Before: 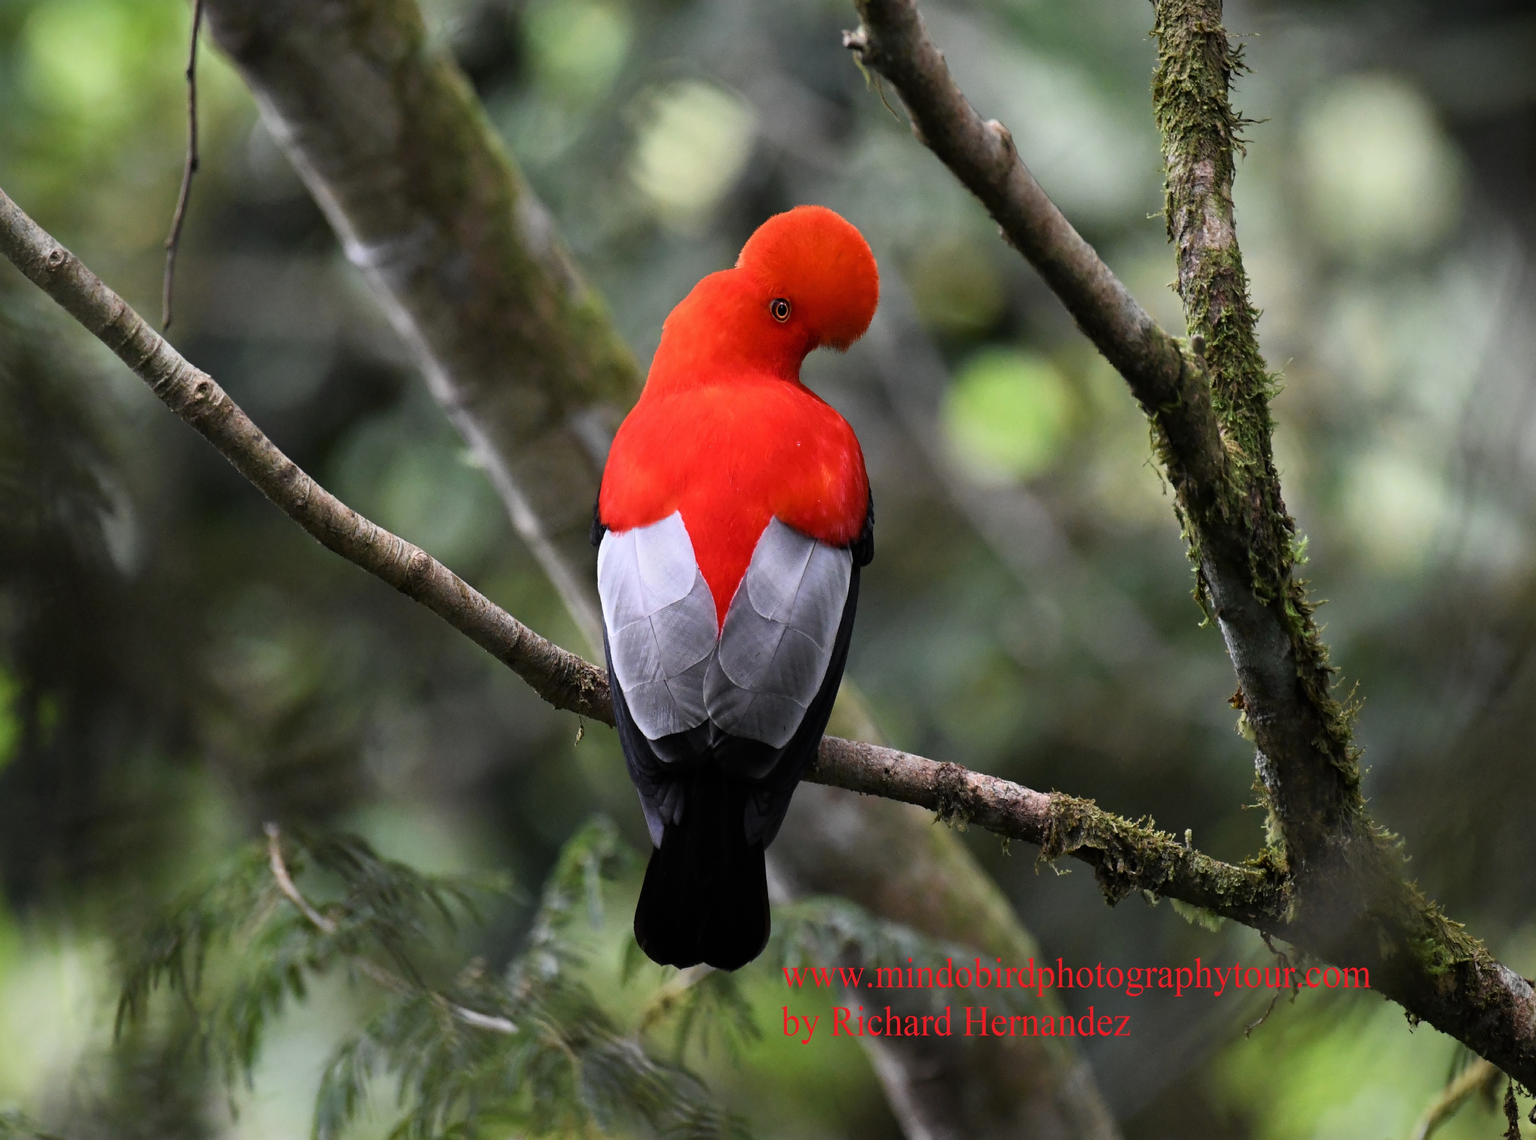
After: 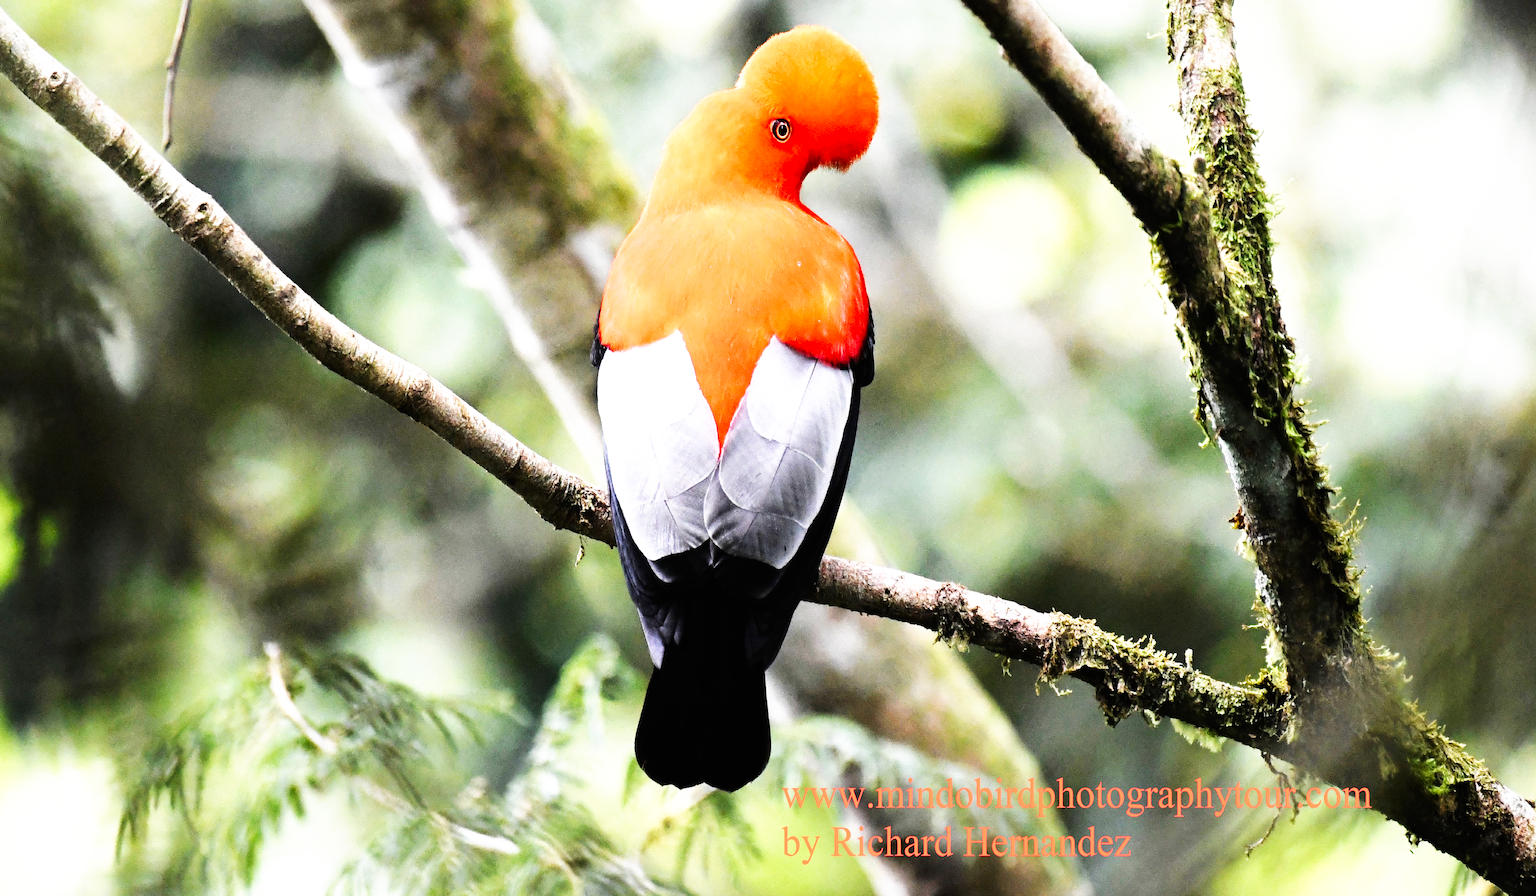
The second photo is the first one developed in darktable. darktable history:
crop and rotate: top 15.816%, bottom 5.525%
exposure: black level correction 0, exposure 0.7 EV, compensate highlight preservation false
tone equalizer: -8 EV -0.787 EV, -7 EV -0.725 EV, -6 EV -0.572 EV, -5 EV -0.372 EV, -3 EV 0.396 EV, -2 EV 0.6 EV, -1 EV 0.693 EV, +0 EV 0.725 EV, mask exposure compensation -0.488 EV
base curve: curves: ch0 [(0, 0) (0.007, 0.004) (0.027, 0.03) (0.046, 0.07) (0.207, 0.54) (0.442, 0.872) (0.673, 0.972) (1, 1)], preserve colors none
